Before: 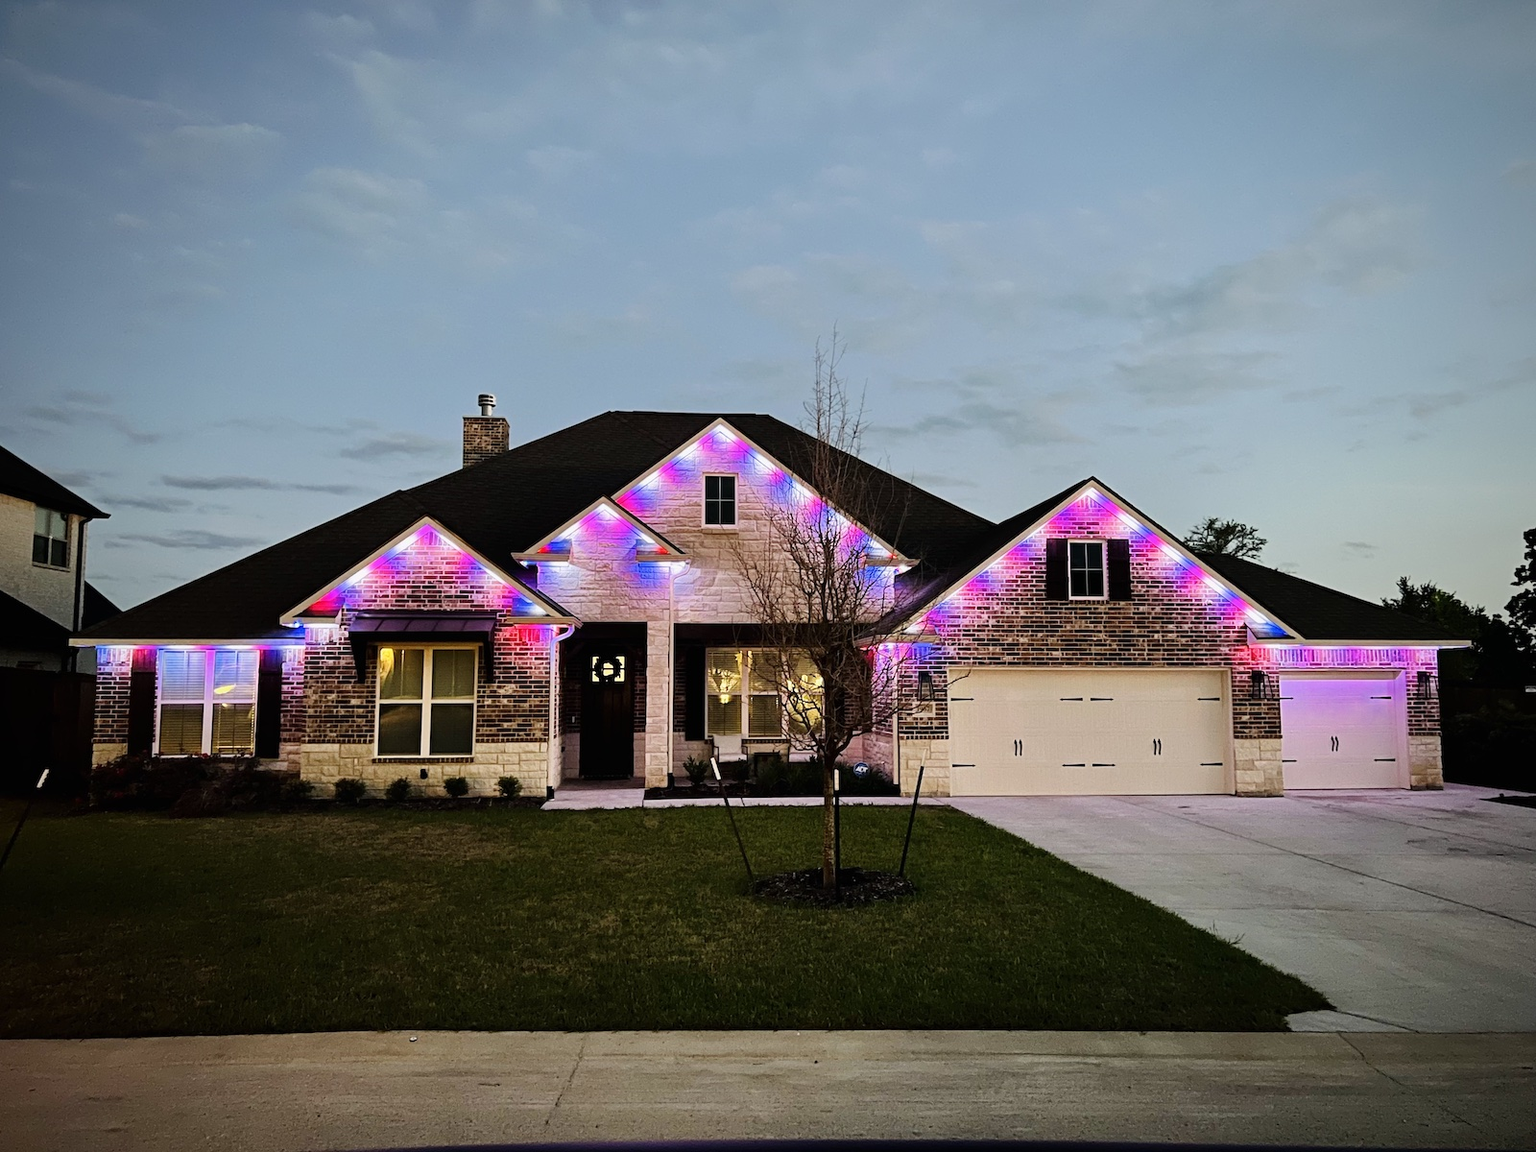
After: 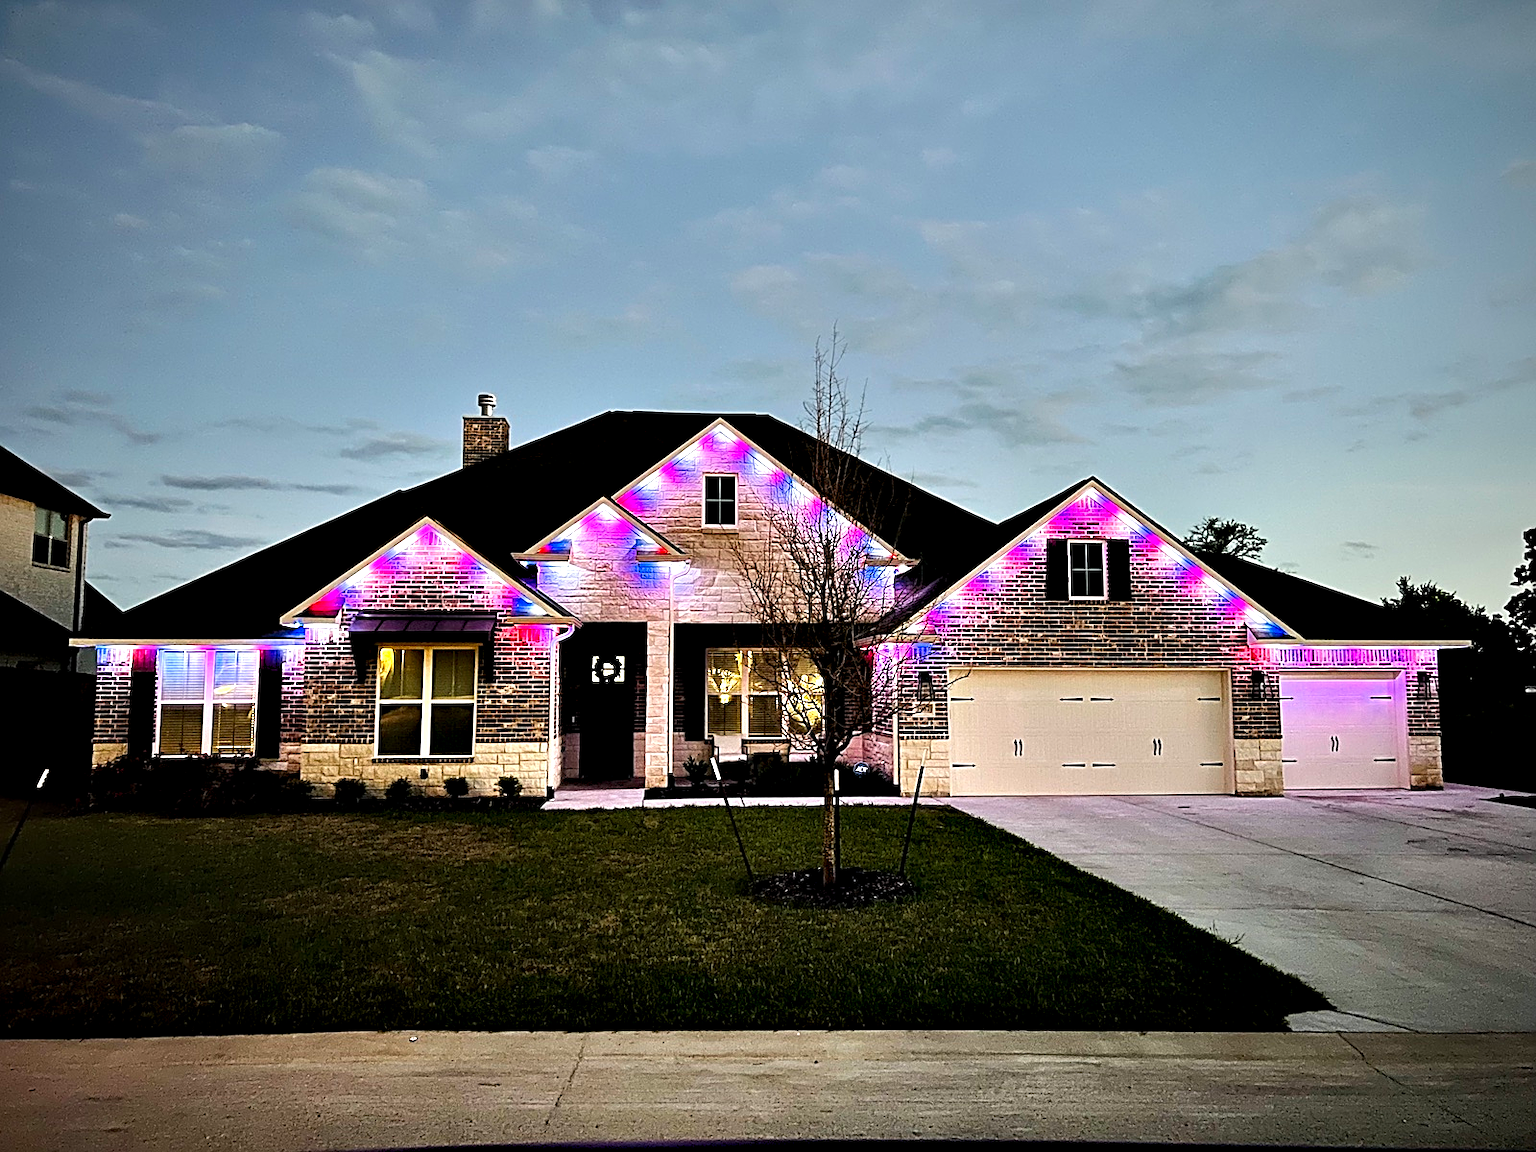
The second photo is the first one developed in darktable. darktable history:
sharpen: on, module defaults
contrast equalizer: y [[0.6 ×6], [0.55 ×6], [0 ×6], [0 ×6], [0 ×6]]
